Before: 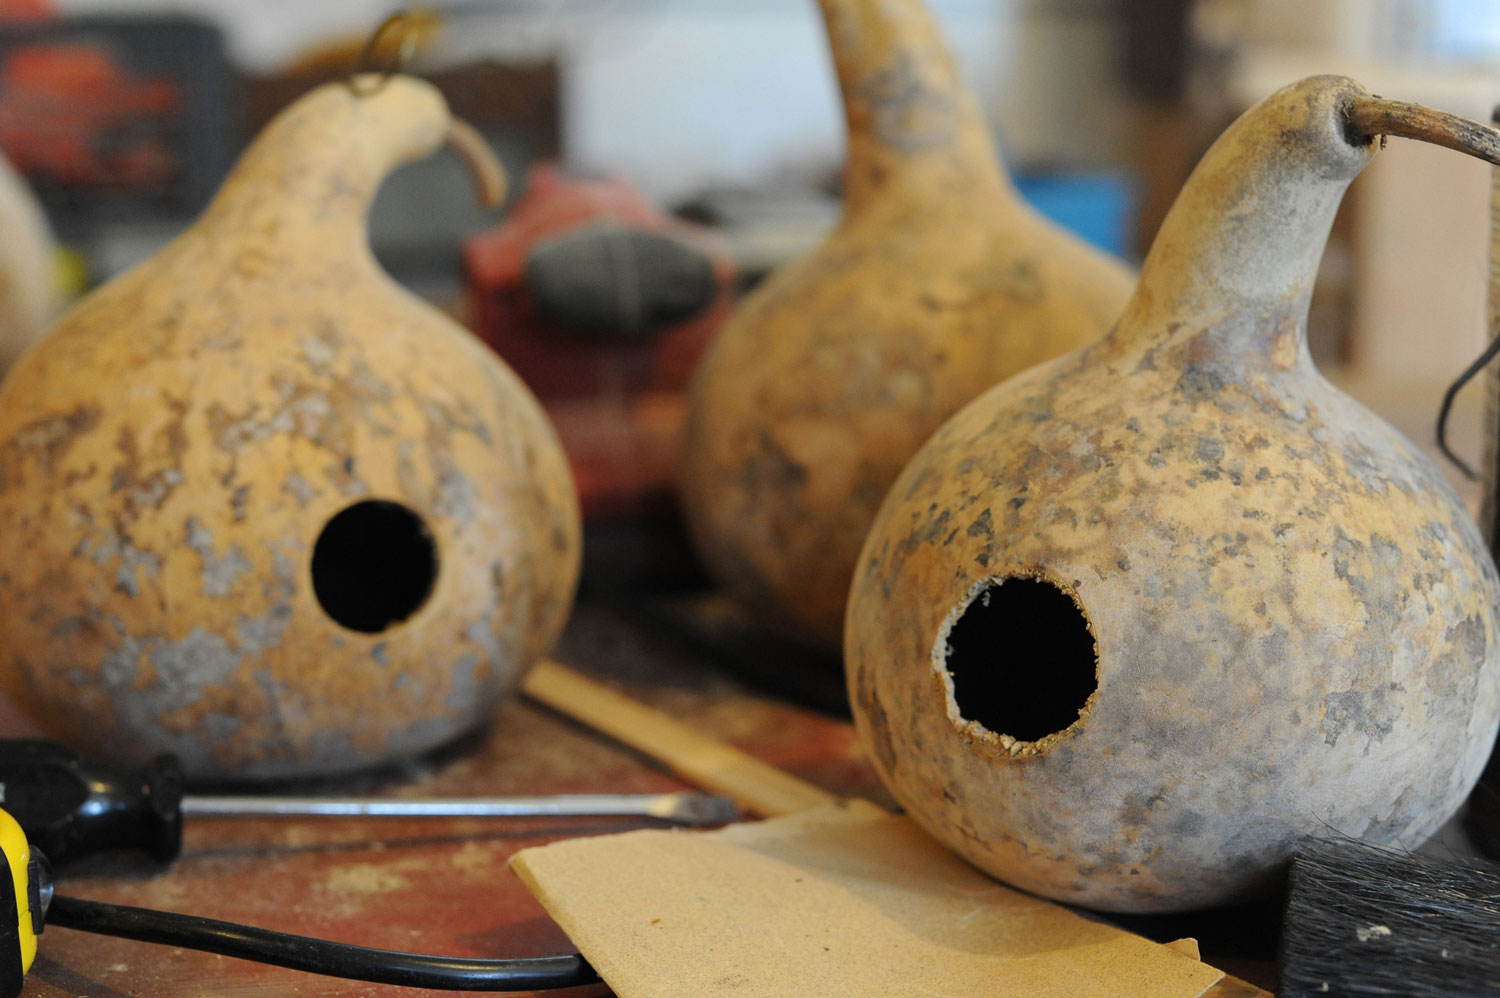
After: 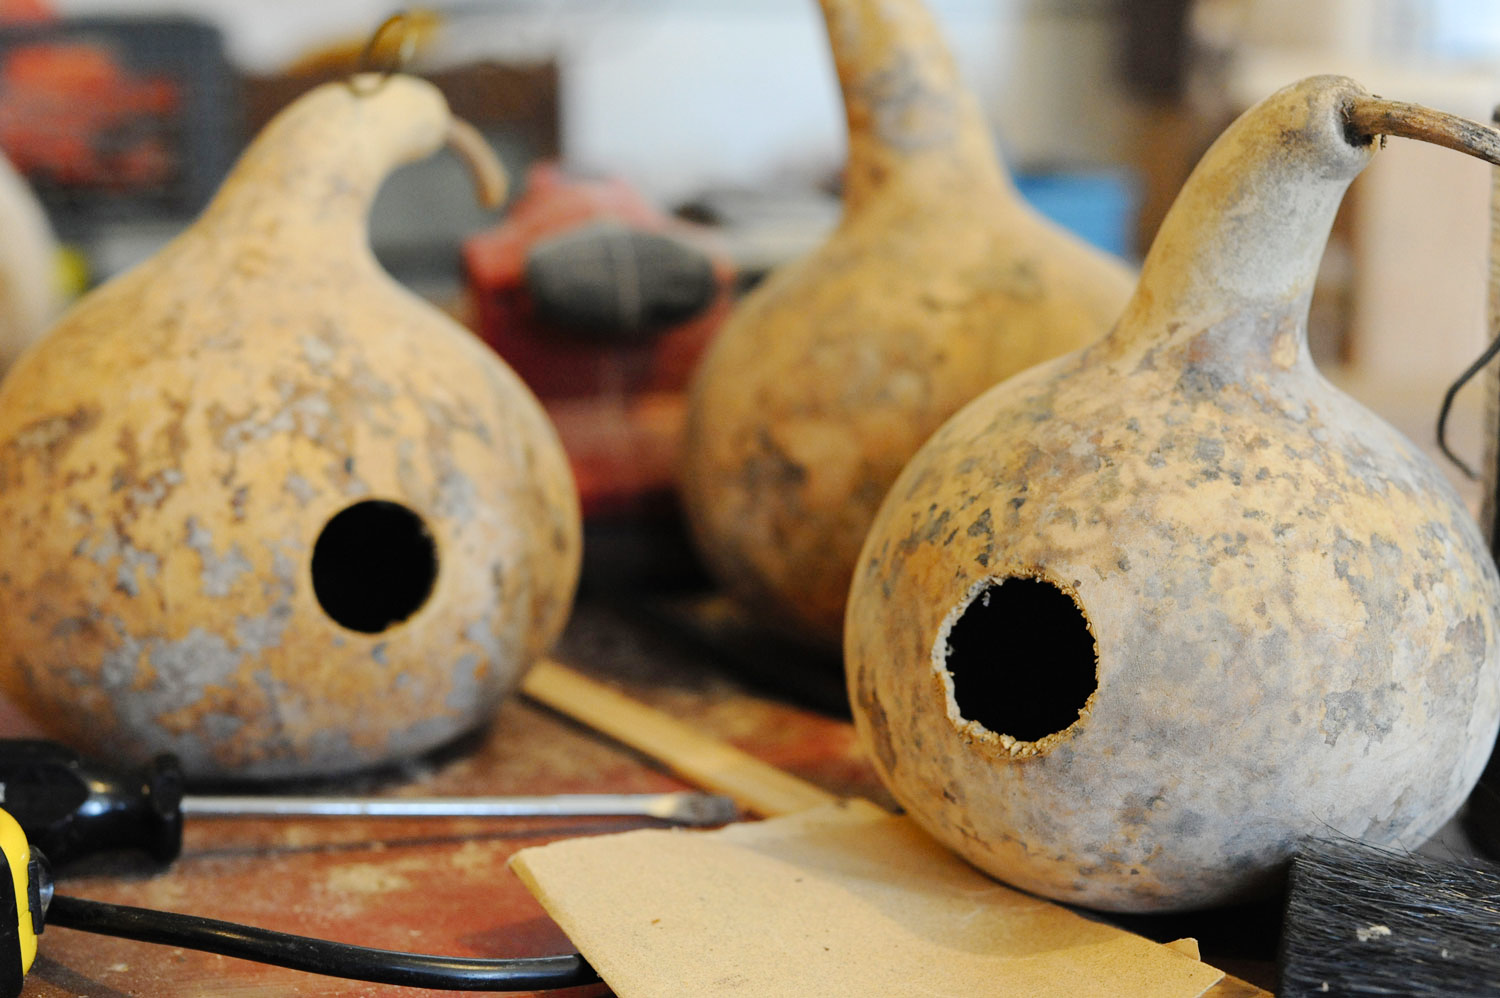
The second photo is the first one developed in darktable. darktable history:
tone curve: curves: ch0 [(0, 0) (0.051, 0.047) (0.102, 0.099) (0.228, 0.275) (0.432, 0.535) (0.695, 0.778) (0.908, 0.946) (1, 1)]; ch1 [(0, 0) (0.339, 0.298) (0.402, 0.363) (0.453, 0.421) (0.483, 0.469) (0.494, 0.493) (0.504, 0.501) (0.527, 0.538) (0.563, 0.595) (0.597, 0.632) (1, 1)]; ch2 [(0, 0) (0.48, 0.48) (0.504, 0.5) (0.539, 0.554) (0.59, 0.63) (0.642, 0.684) (0.824, 0.815) (1, 1)], preserve colors none
